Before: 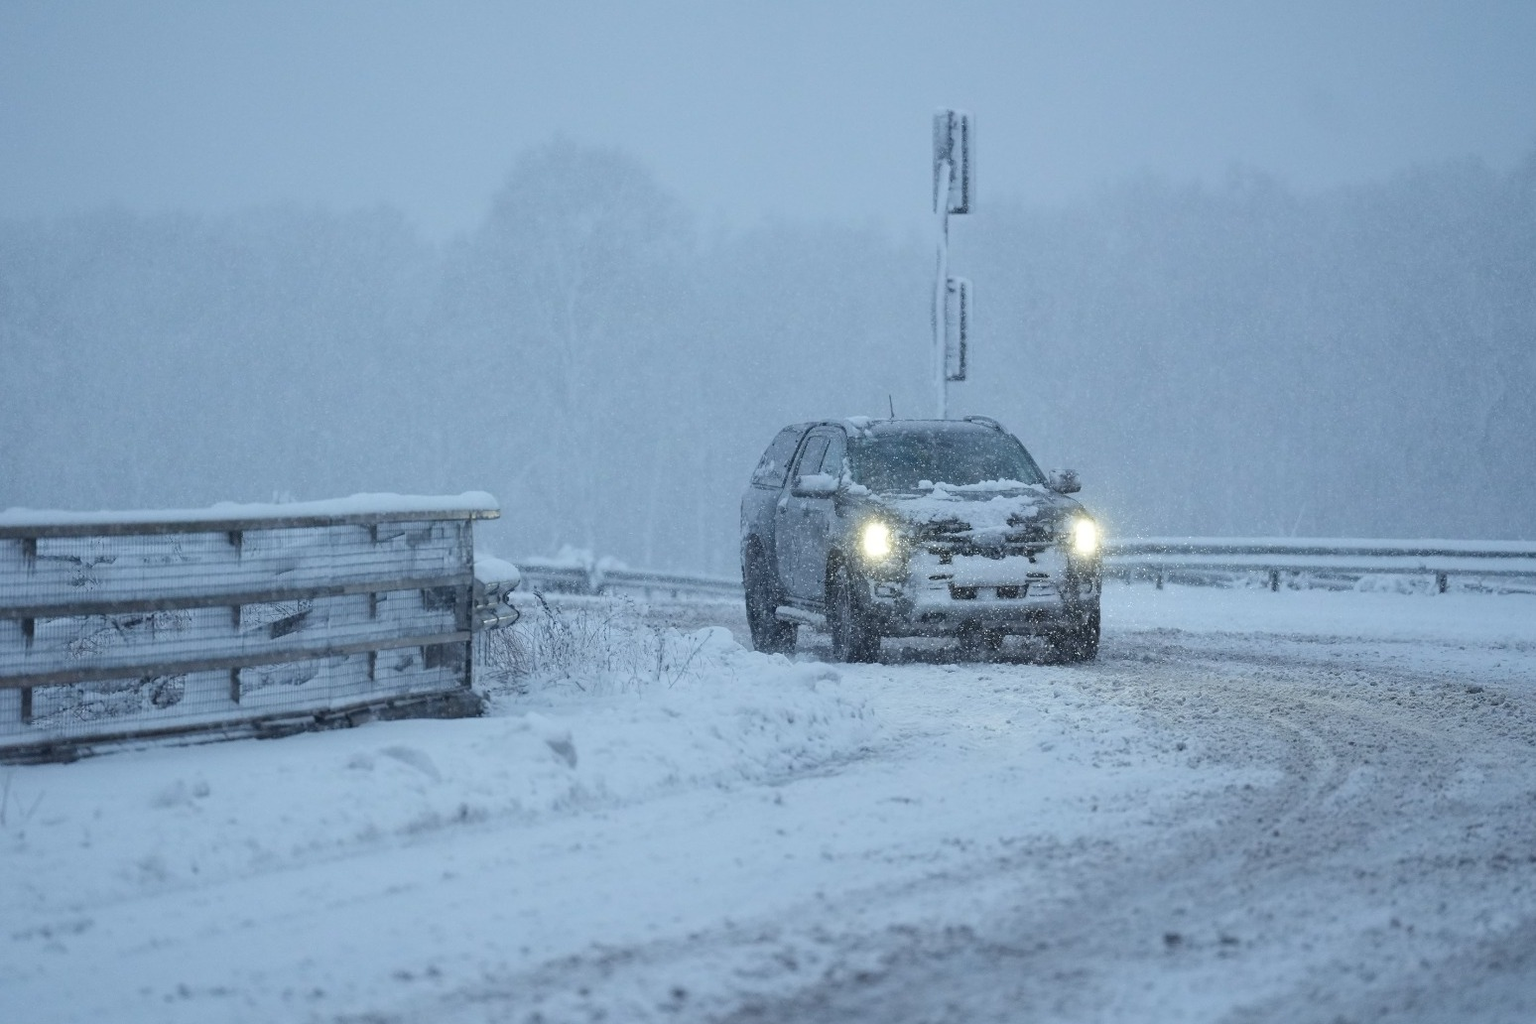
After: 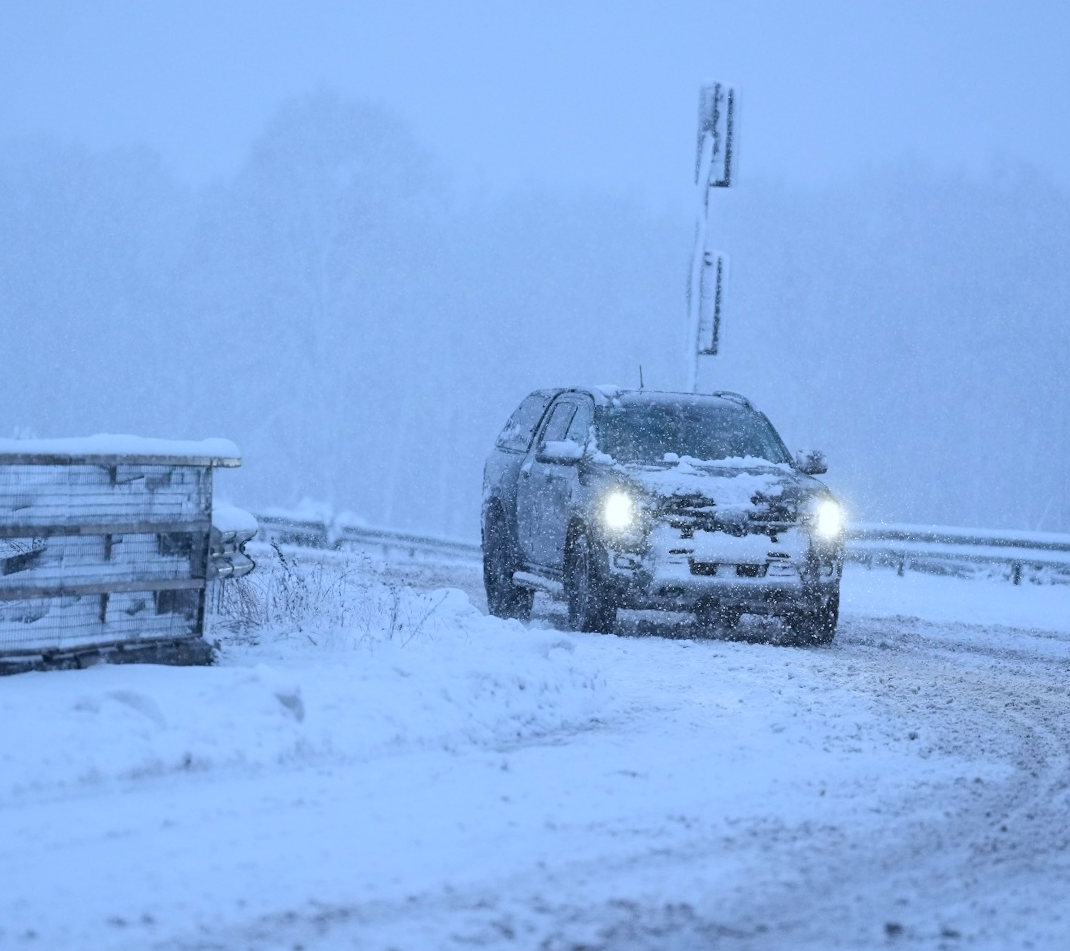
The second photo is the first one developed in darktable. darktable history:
color calibration: illuminant custom, x 0.373, y 0.388, temperature 4269.97 K
crop and rotate: angle -3.27°, left 14.277%, top 0.028%, right 10.766%, bottom 0.028%
tone curve: curves: ch0 [(0, 0.01) (0.037, 0.032) (0.131, 0.108) (0.275, 0.256) (0.483, 0.512) (0.61, 0.665) (0.696, 0.742) (0.792, 0.819) (0.911, 0.925) (0.997, 0.995)]; ch1 [(0, 0) (0.308, 0.29) (0.425, 0.411) (0.492, 0.488) (0.505, 0.503) (0.527, 0.531) (0.568, 0.594) (0.683, 0.702) (0.746, 0.77) (1, 1)]; ch2 [(0, 0) (0.246, 0.233) (0.36, 0.352) (0.415, 0.415) (0.485, 0.487) (0.502, 0.504) (0.525, 0.523) (0.539, 0.553) (0.587, 0.594) (0.636, 0.652) (0.711, 0.729) (0.845, 0.855) (0.998, 0.977)], color space Lab, independent channels, preserve colors none
